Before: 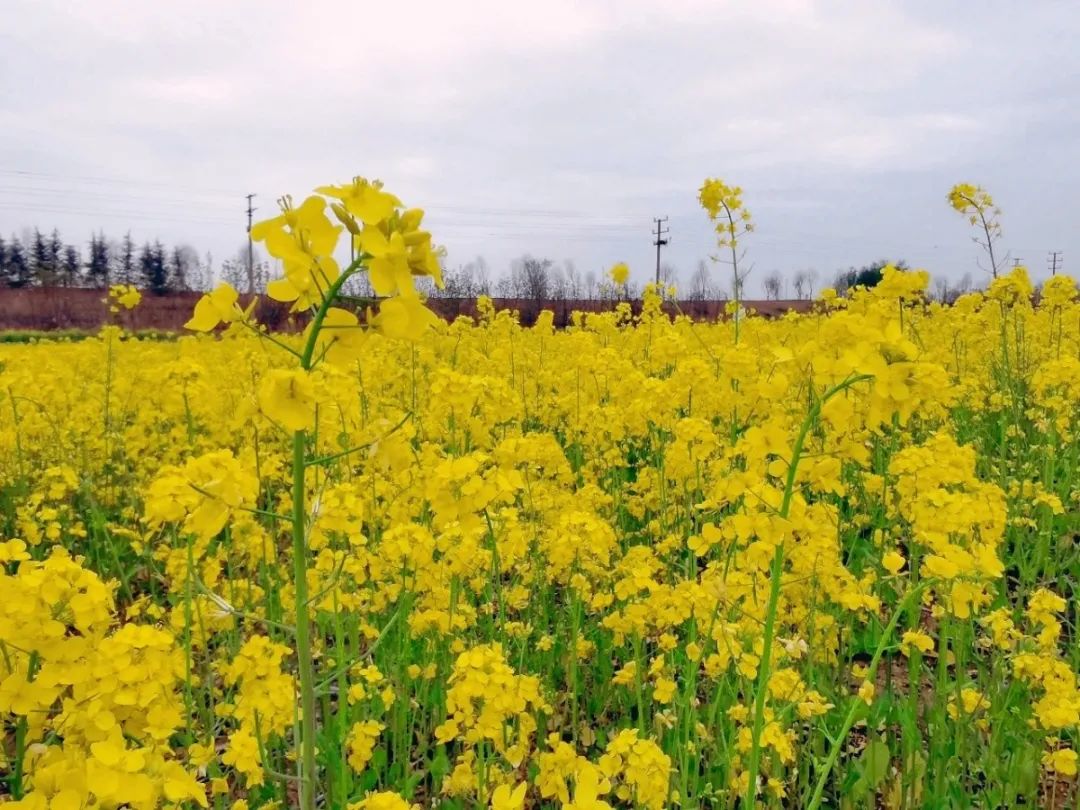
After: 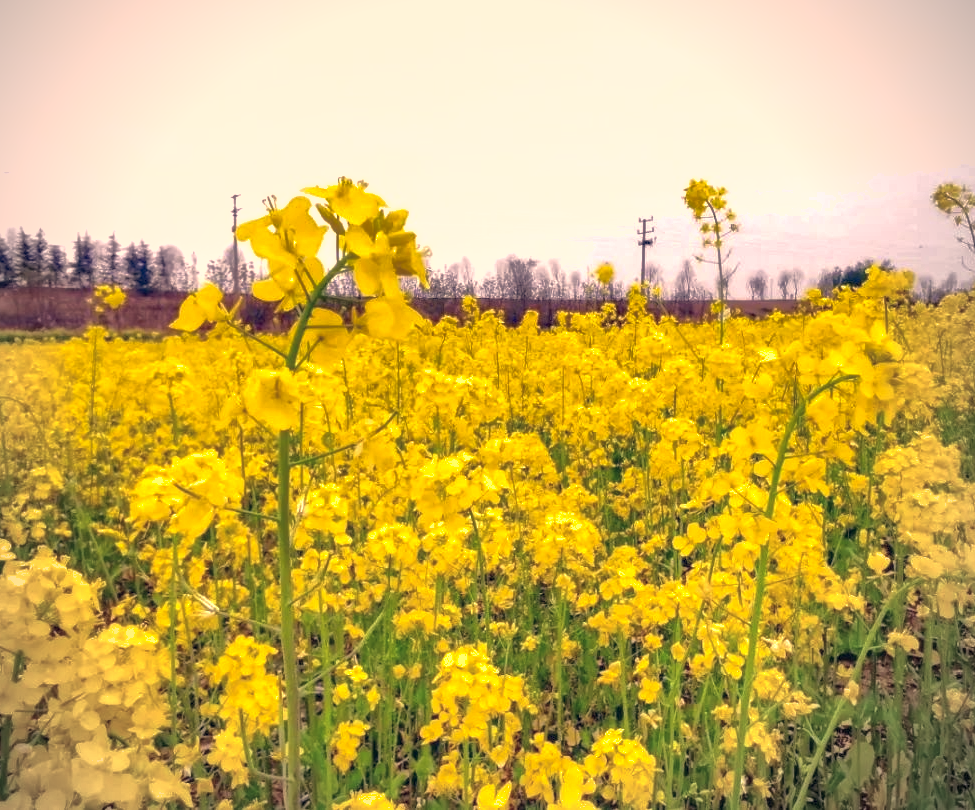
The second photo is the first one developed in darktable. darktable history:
local contrast: on, module defaults
exposure: black level correction 0, exposure 0.691 EV, compensate highlight preservation false
crop and rotate: left 1.406%, right 8.251%
tone equalizer: edges refinement/feathering 500, mask exposure compensation -1.57 EV, preserve details no
color correction: highlights a* 19.83, highlights b* 27.2, shadows a* 3.3, shadows b* -16.99, saturation 0.759
shadows and highlights: on, module defaults
vignetting: center (-0.031, -0.045)
